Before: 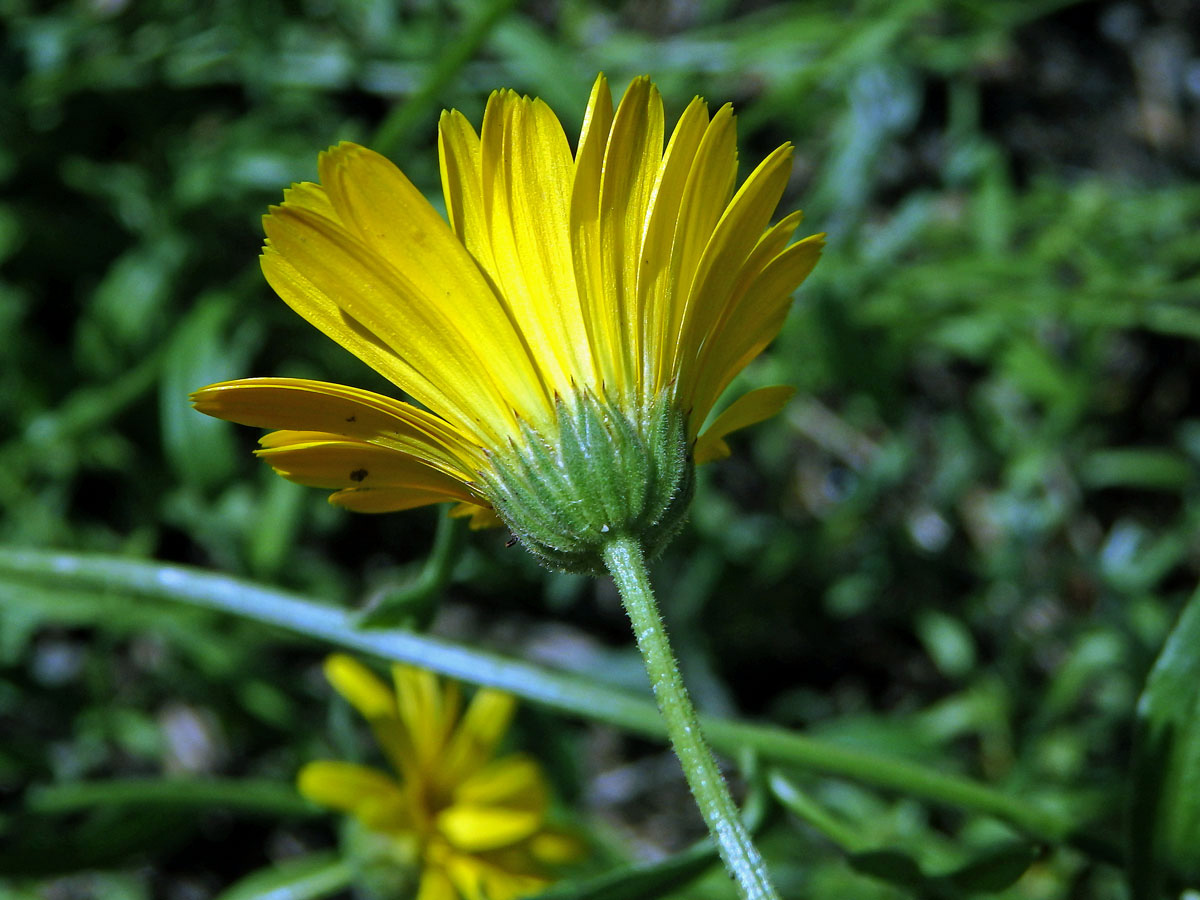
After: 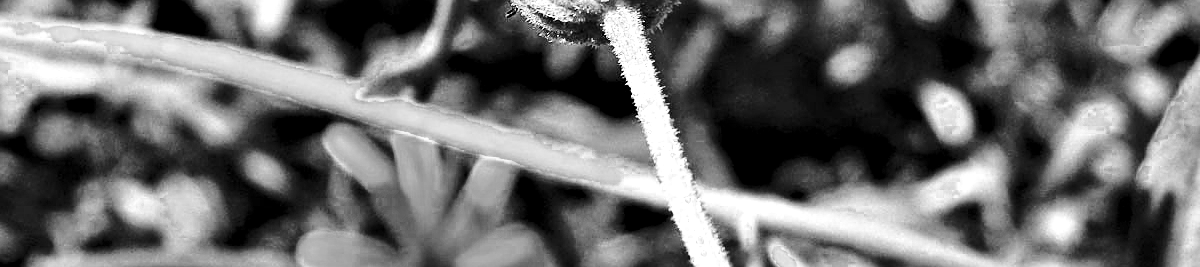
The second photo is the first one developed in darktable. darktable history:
exposure: black level correction -0.002, exposure 0.542 EV, compensate highlight preservation false
contrast equalizer: octaves 7, y [[0.6 ×6], [0.55 ×6], [0 ×6], [0 ×6], [0 ×6]]
crop and rotate: top 58.998%, bottom 11.269%
sharpen: on, module defaults
color zones: curves: ch0 [(0.002, 0.429) (0.121, 0.212) (0.198, 0.113) (0.276, 0.344) (0.331, 0.541) (0.41, 0.56) (0.482, 0.289) (0.619, 0.227) (0.721, 0.18) (0.821, 0.435) (0.928, 0.555) (1, 0.587)]; ch1 [(0, 0) (0.143, 0) (0.286, 0) (0.429, 0) (0.571, 0) (0.714, 0) (0.857, 0)]
contrast brightness saturation: saturation -0.062
shadows and highlights: low approximation 0.01, soften with gaussian
base curve: curves: ch0 [(0, 0) (0.028, 0.03) (0.121, 0.232) (0.46, 0.748) (0.859, 0.968) (1, 1)], preserve colors none
